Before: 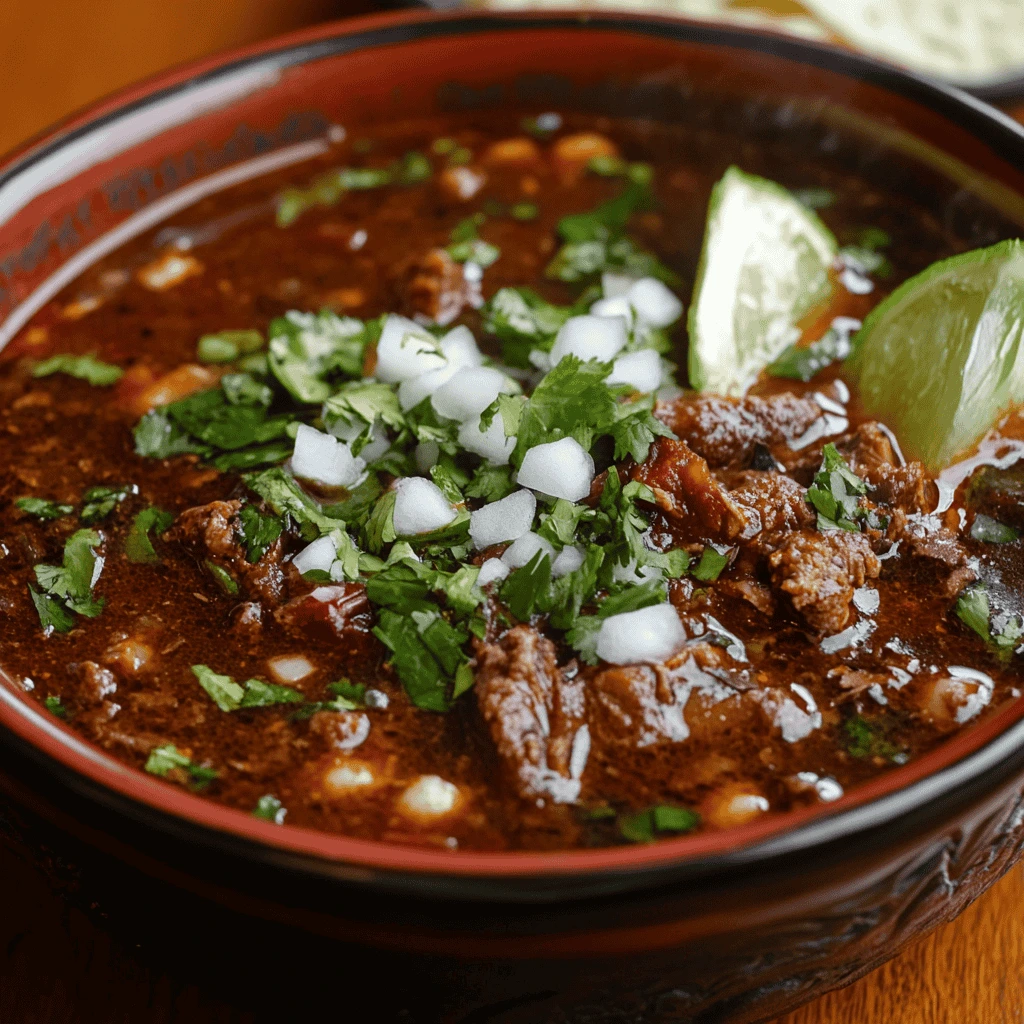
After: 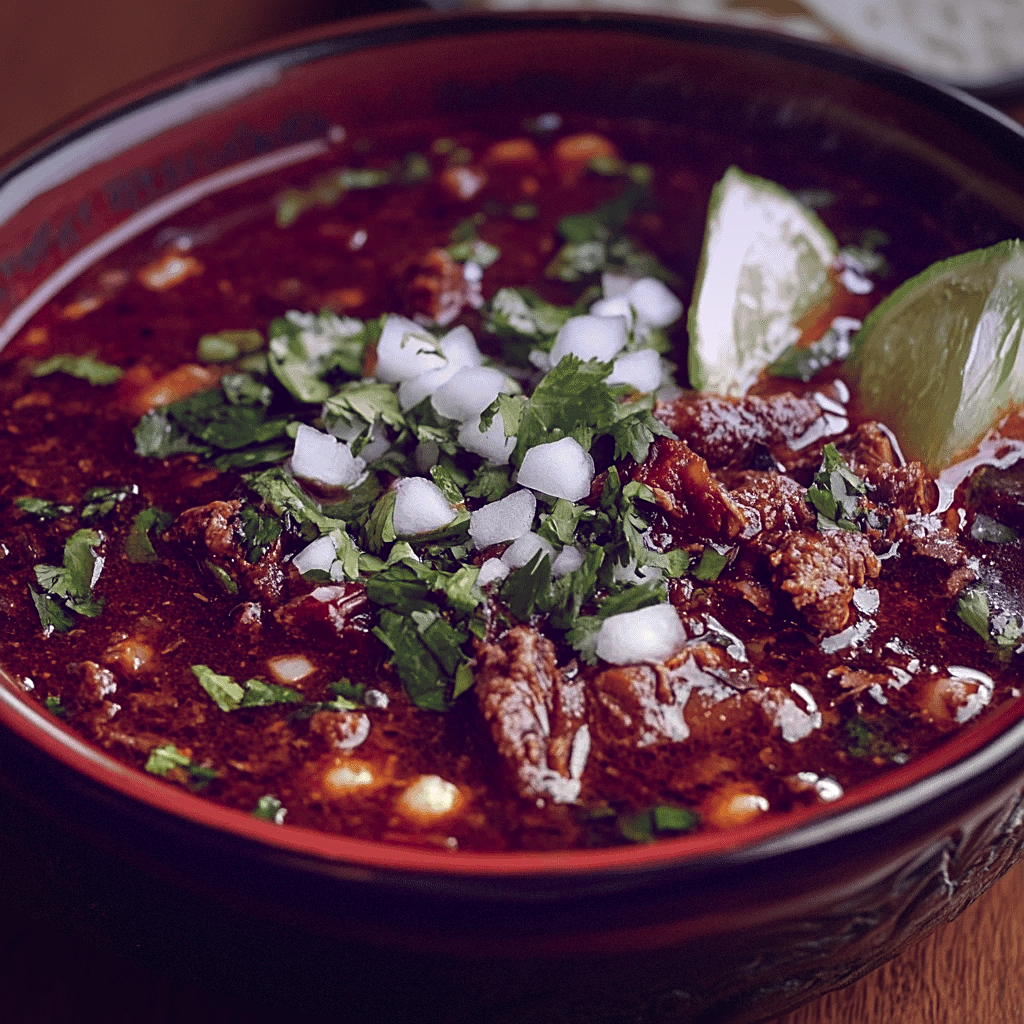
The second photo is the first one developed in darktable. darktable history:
vignetting: fall-off start 100%, brightness -0.406, saturation -0.3, width/height ratio 1.324, dithering 8-bit output, unbound false
sharpen: on, module defaults
color balance: lift [1.001, 0.997, 0.99, 1.01], gamma [1.007, 1, 0.975, 1.025], gain [1, 1.065, 1.052, 0.935], contrast 13.25%
graduated density: hue 238.83°, saturation 50%
